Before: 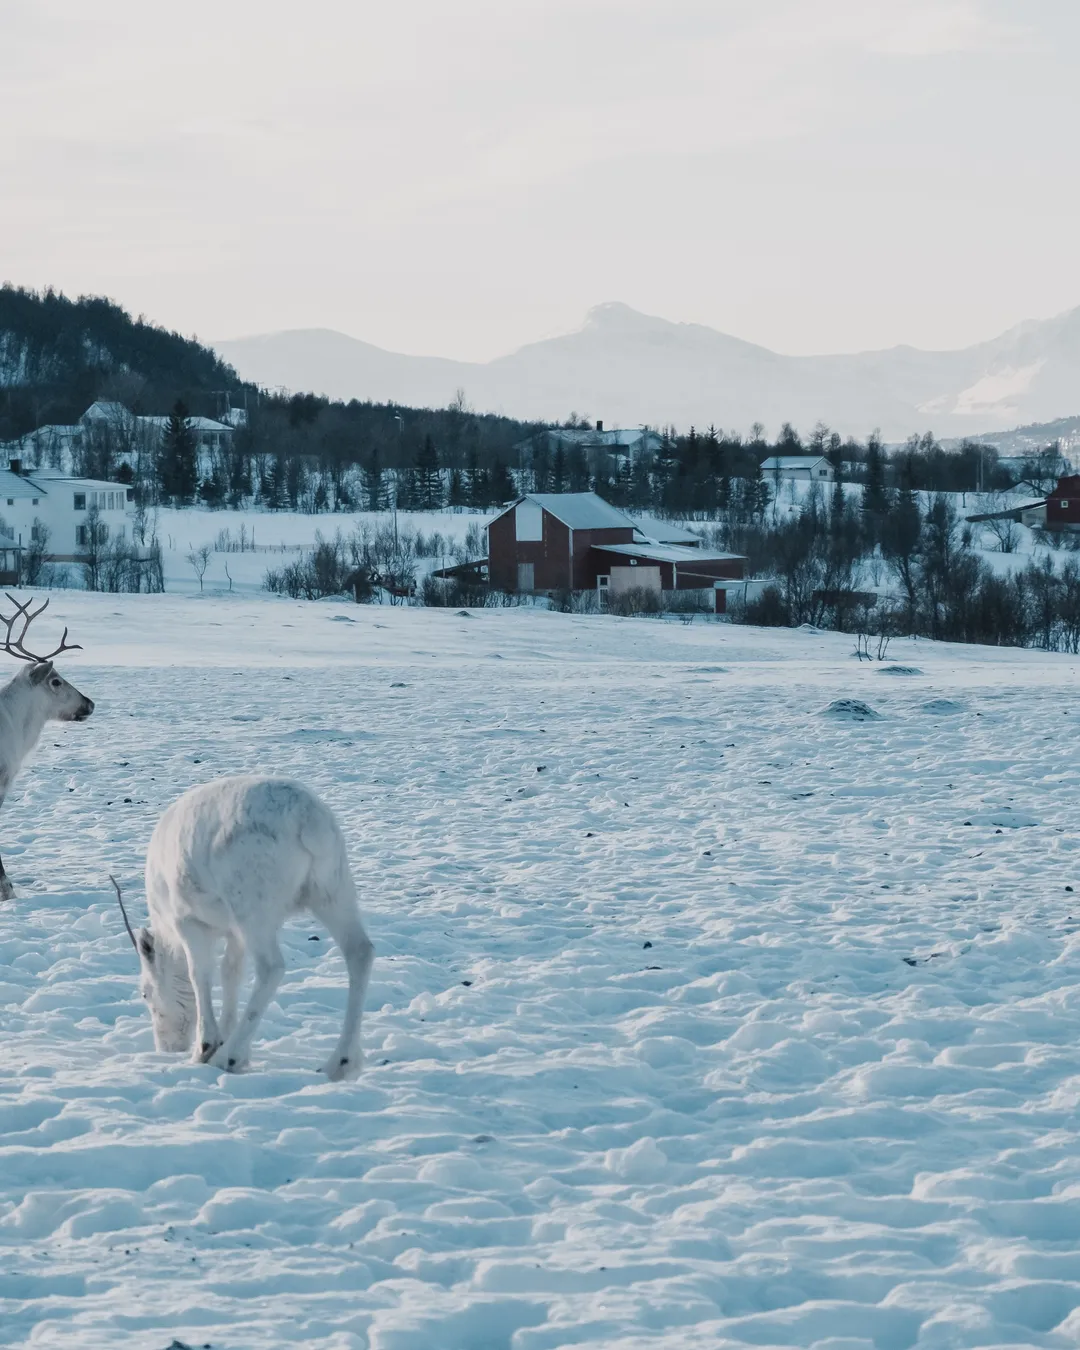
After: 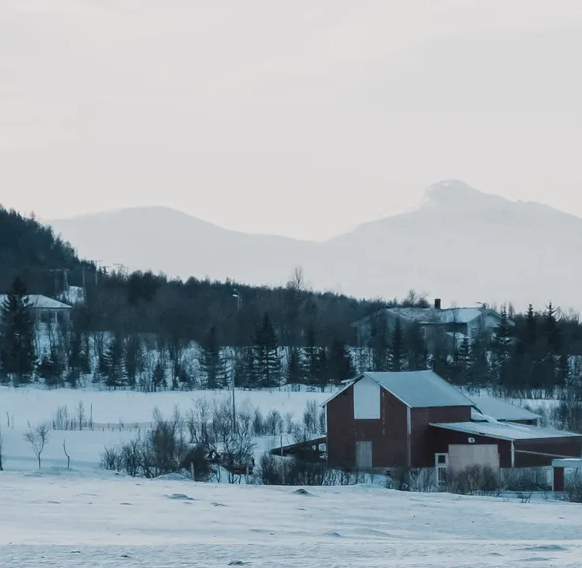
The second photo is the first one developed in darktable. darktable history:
crop: left 15.015%, top 9.1%, right 31.094%, bottom 48.8%
